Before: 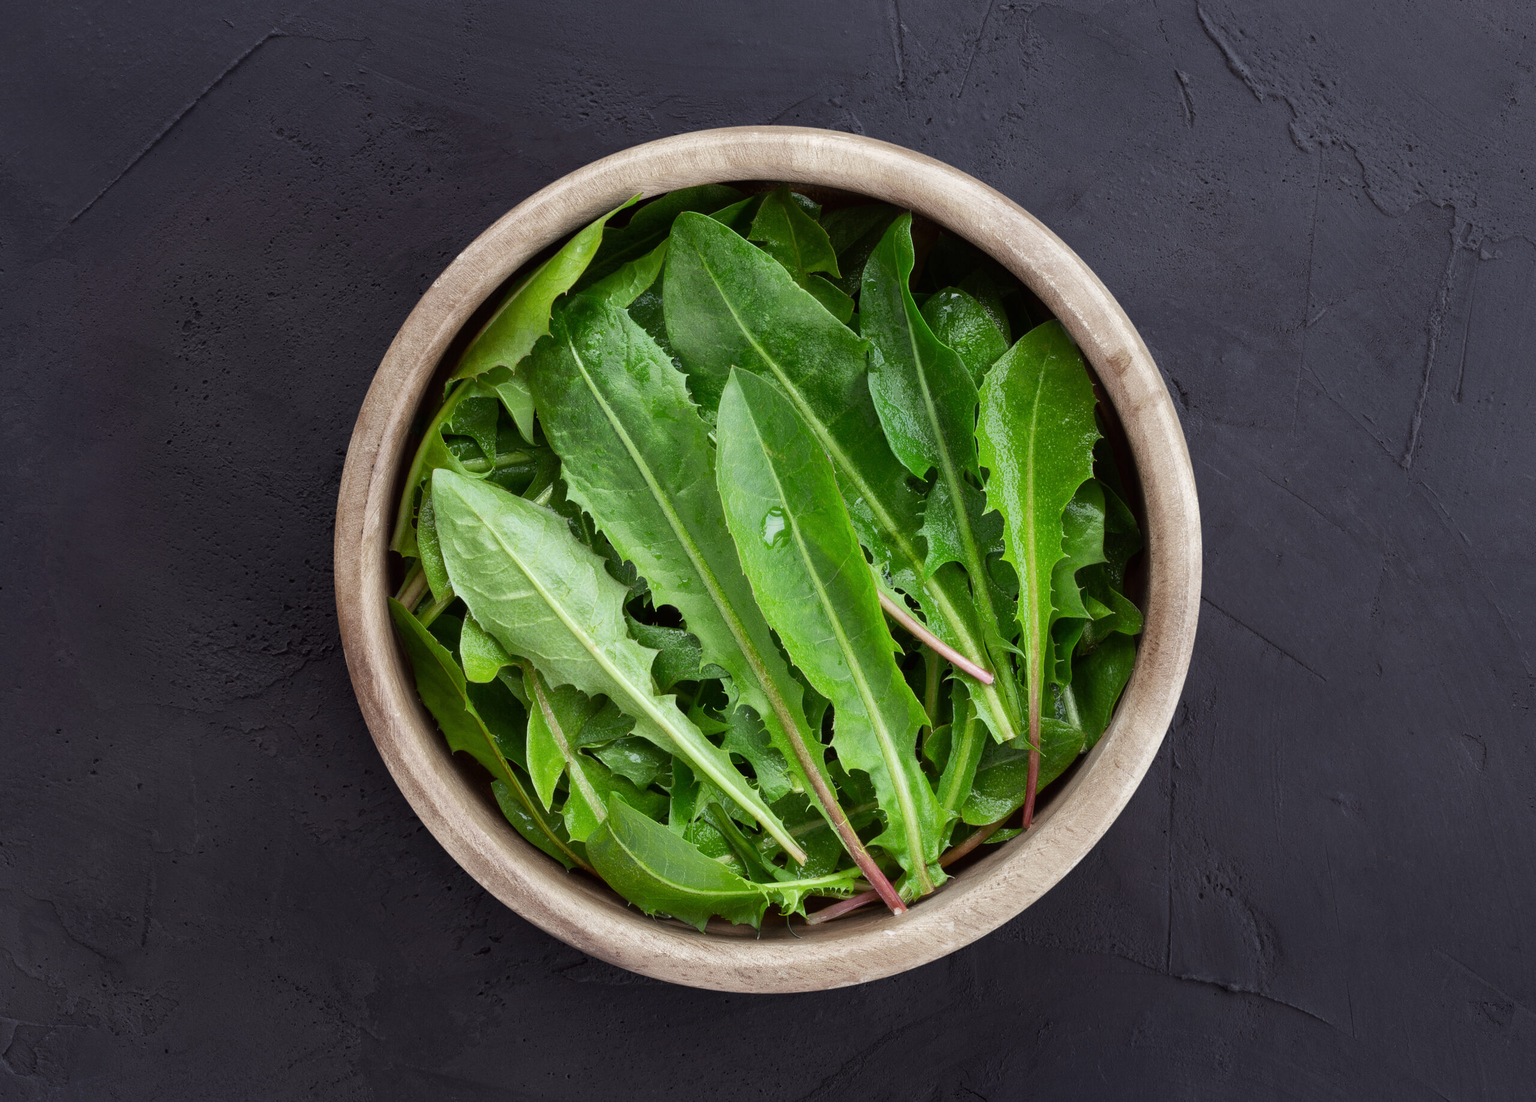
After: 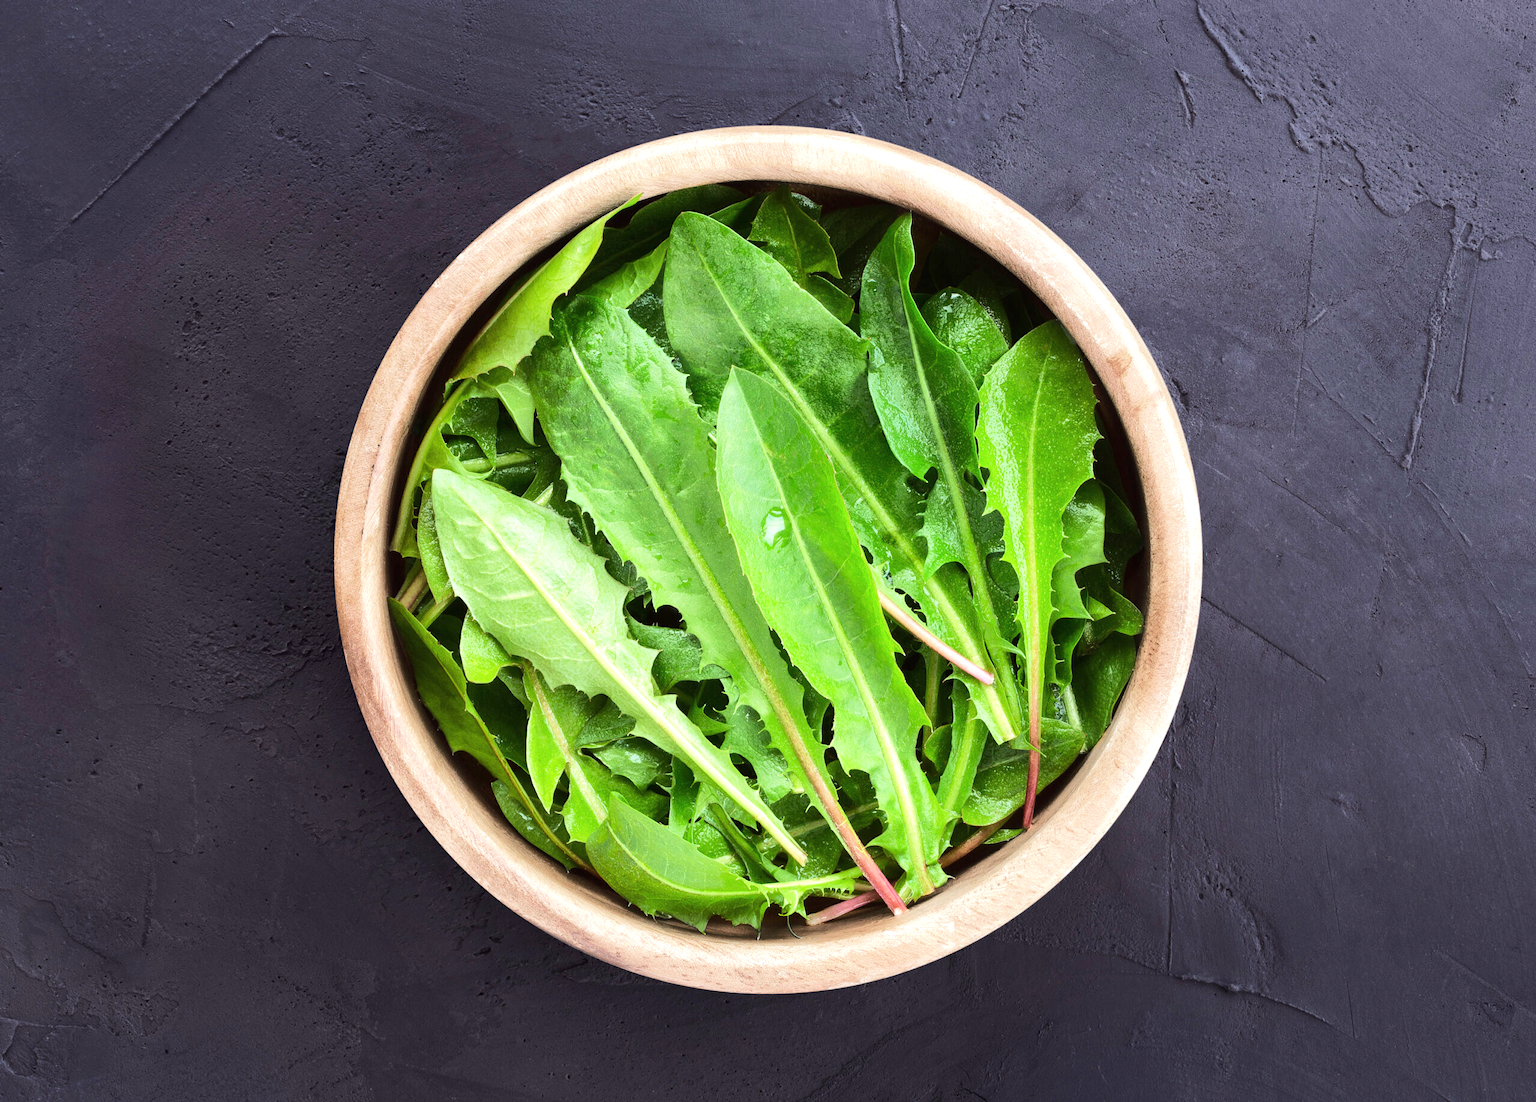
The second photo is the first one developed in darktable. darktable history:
rgb curve: curves: ch0 [(0, 0) (0.284, 0.292) (0.505, 0.644) (1, 1)], compensate middle gray true
exposure: black level correction 0, exposure 0.7 EV, compensate exposure bias true, compensate highlight preservation false
velvia: strength 29%
